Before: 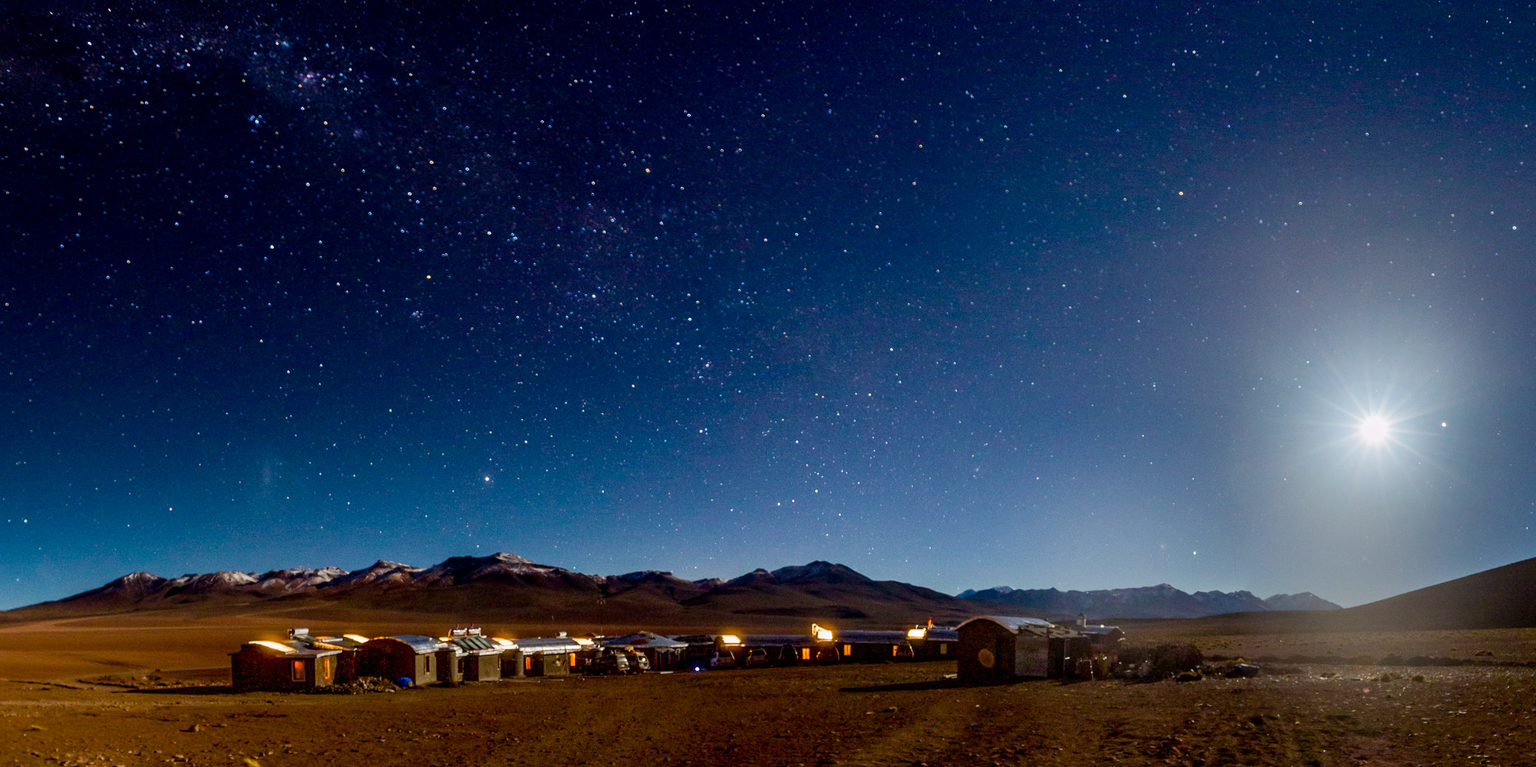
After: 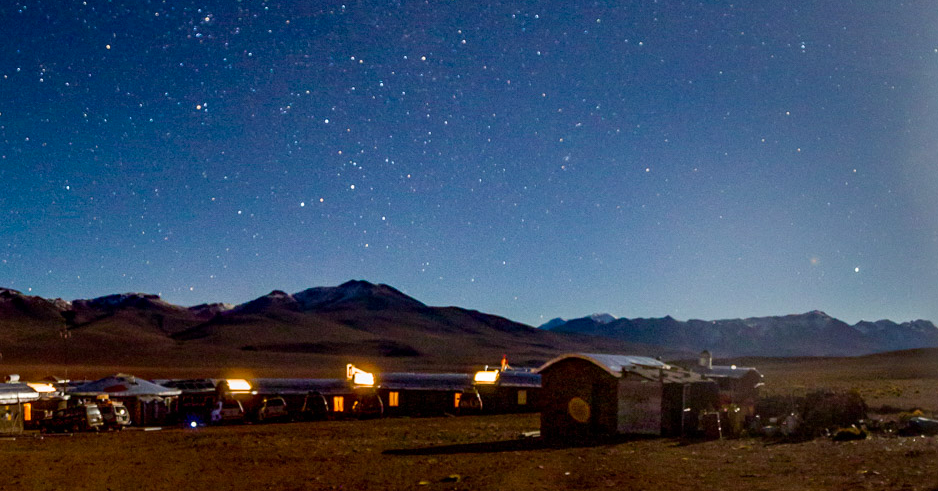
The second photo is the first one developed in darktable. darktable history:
haze removal: compatibility mode true, adaptive false
crop: left 35.953%, top 45.758%, right 18.22%, bottom 6.166%
